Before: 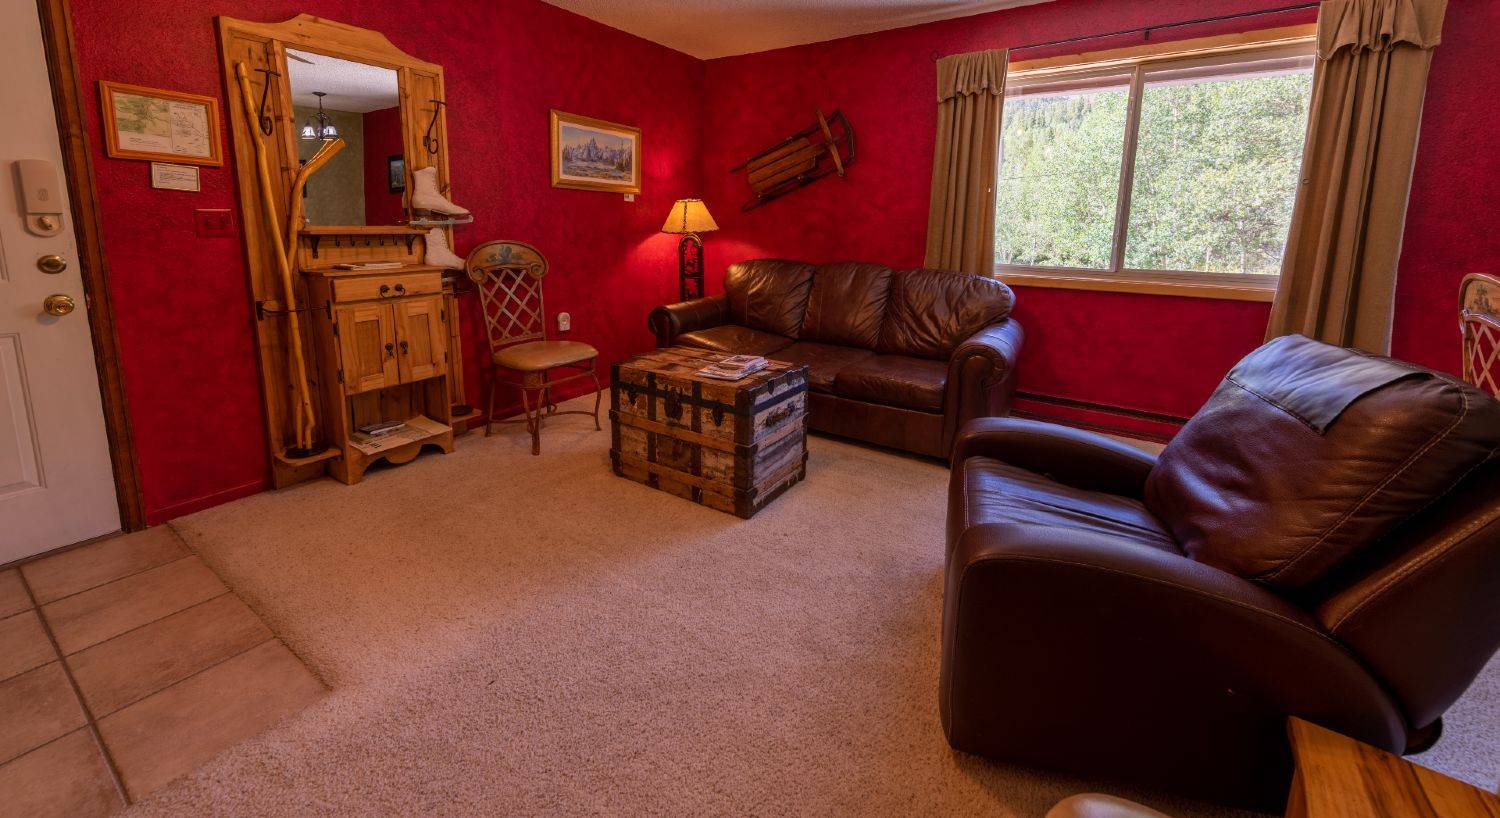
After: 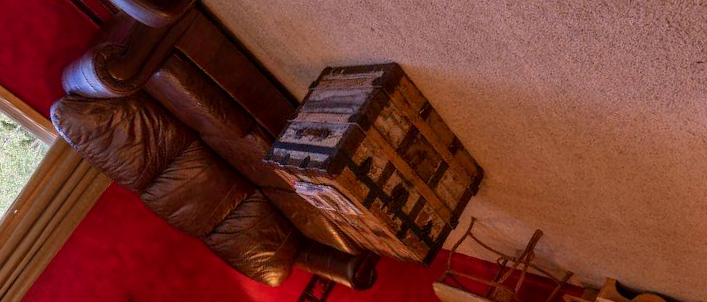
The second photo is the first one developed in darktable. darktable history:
crop and rotate: angle 147.61°, left 9.224%, top 15.594%, right 4.565%, bottom 16.92%
exposure: black level correction 0.001, compensate highlight preservation false
